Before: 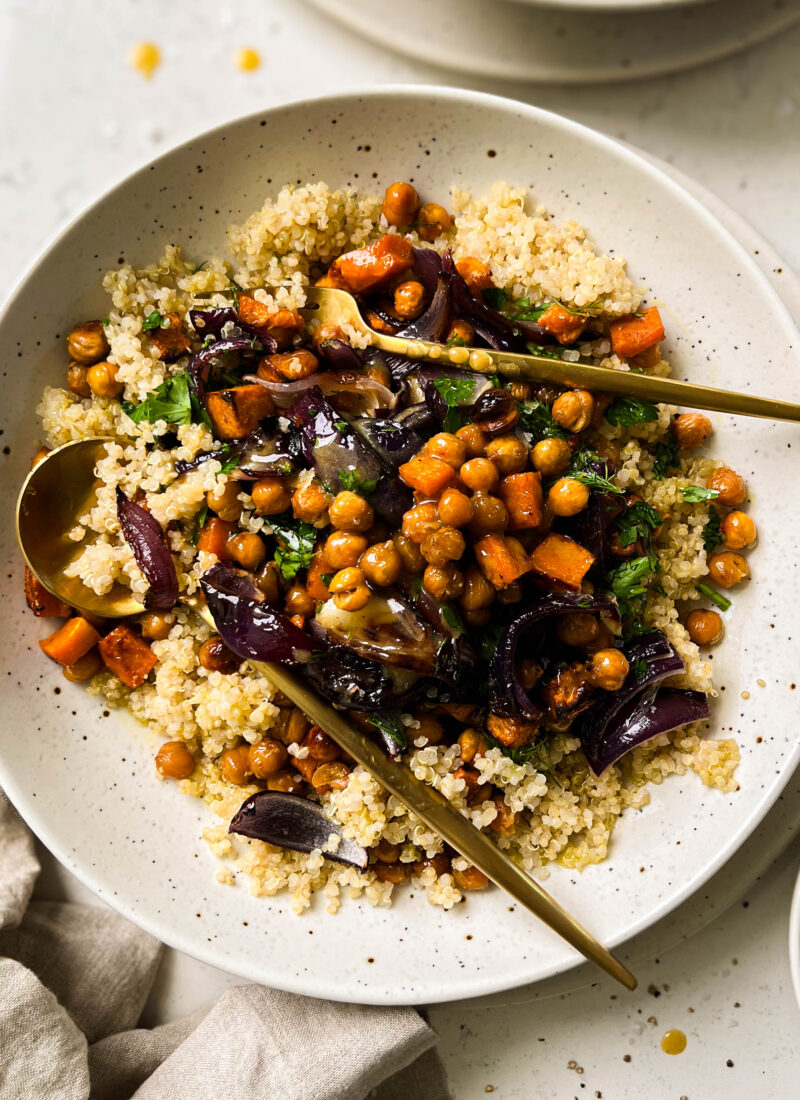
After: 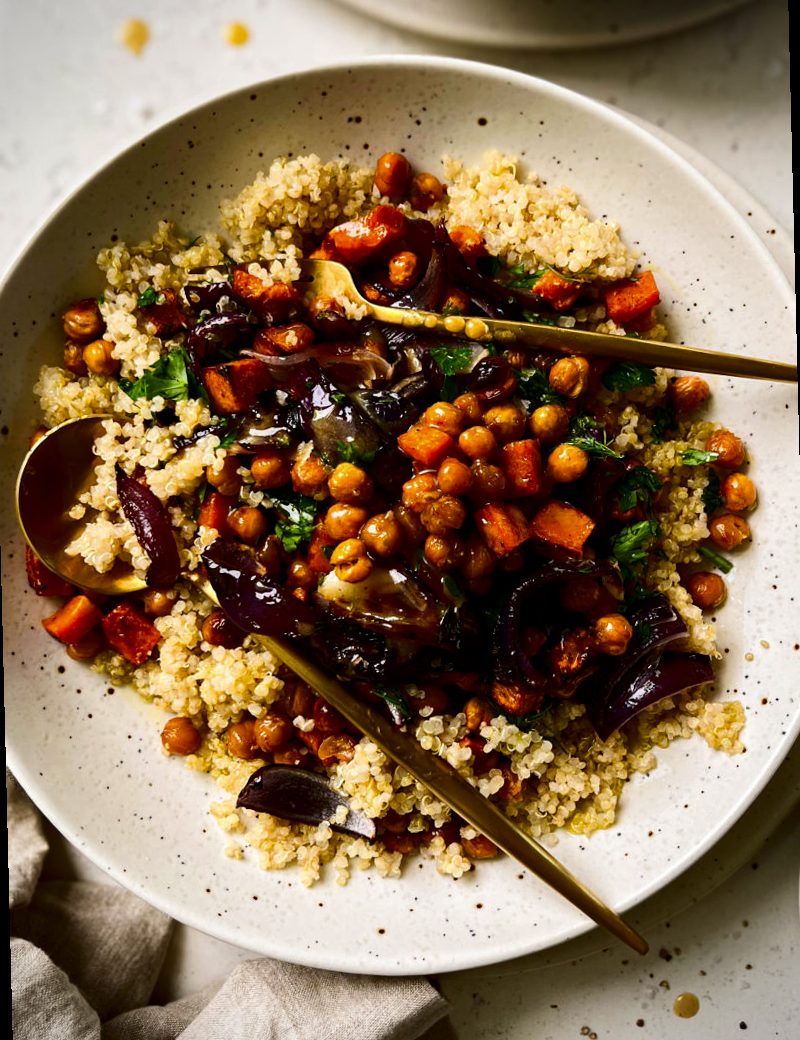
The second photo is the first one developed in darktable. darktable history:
vignetting: fall-off start 92.6%, brightness -0.52, saturation -0.51, center (-0.012, 0)
contrast brightness saturation: contrast 0.13, brightness -0.24, saturation 0.14
rotate and perspective: rotation -1.42°, crop left 0.016, crop right 0.984, crop top 0.035, crop bottom 0.965
